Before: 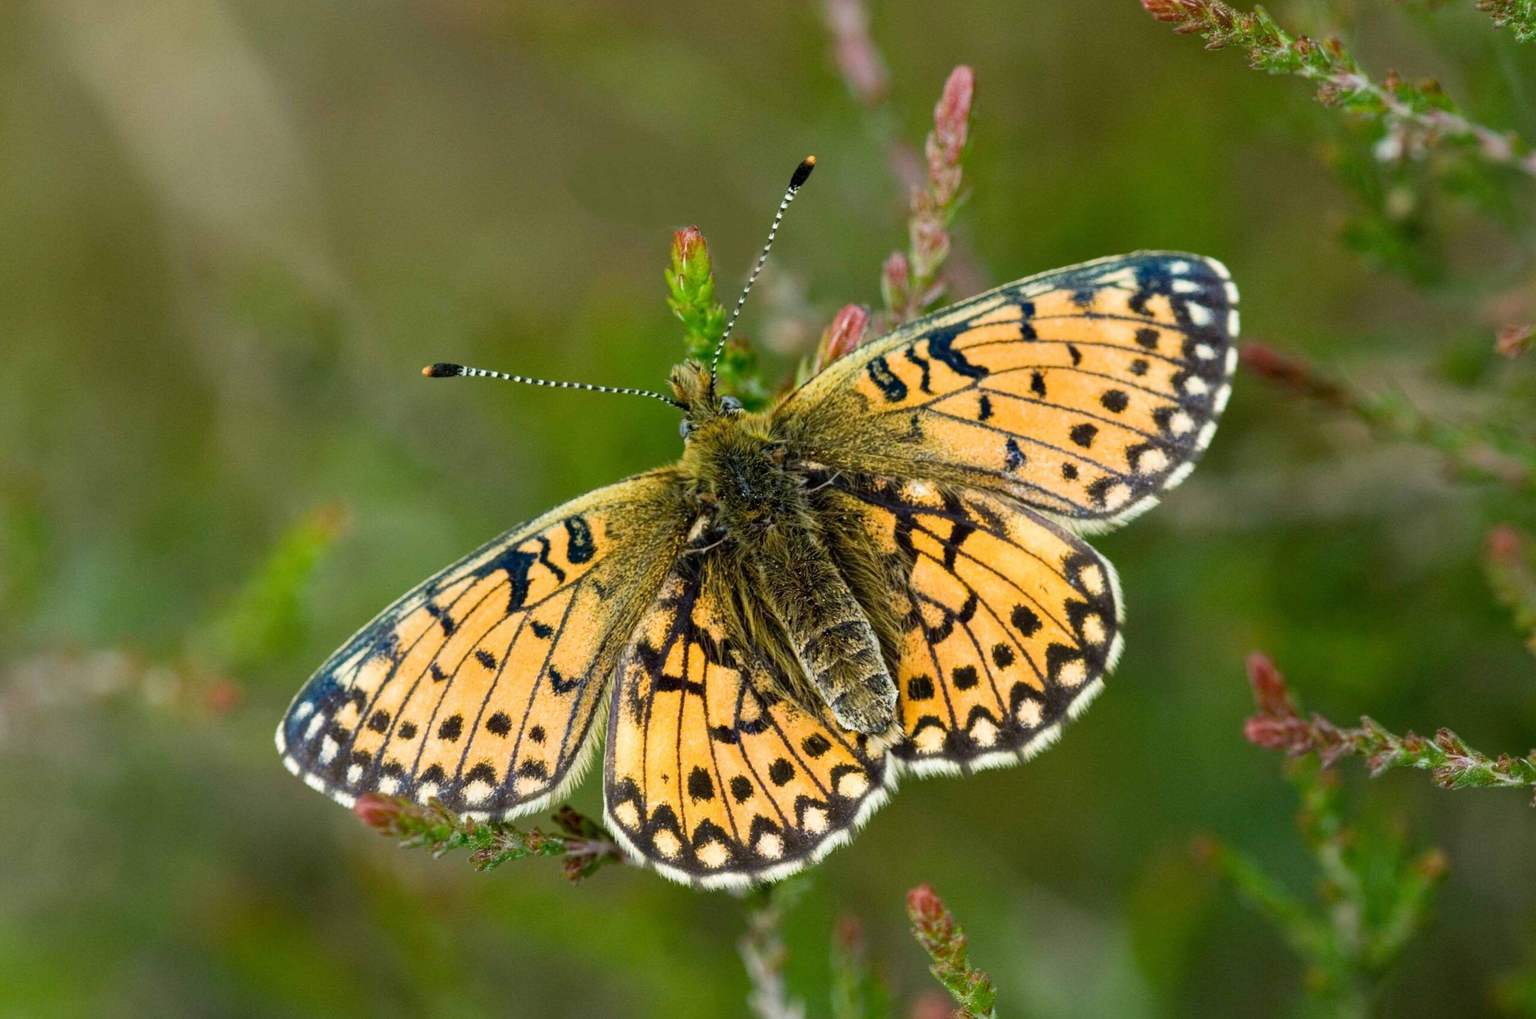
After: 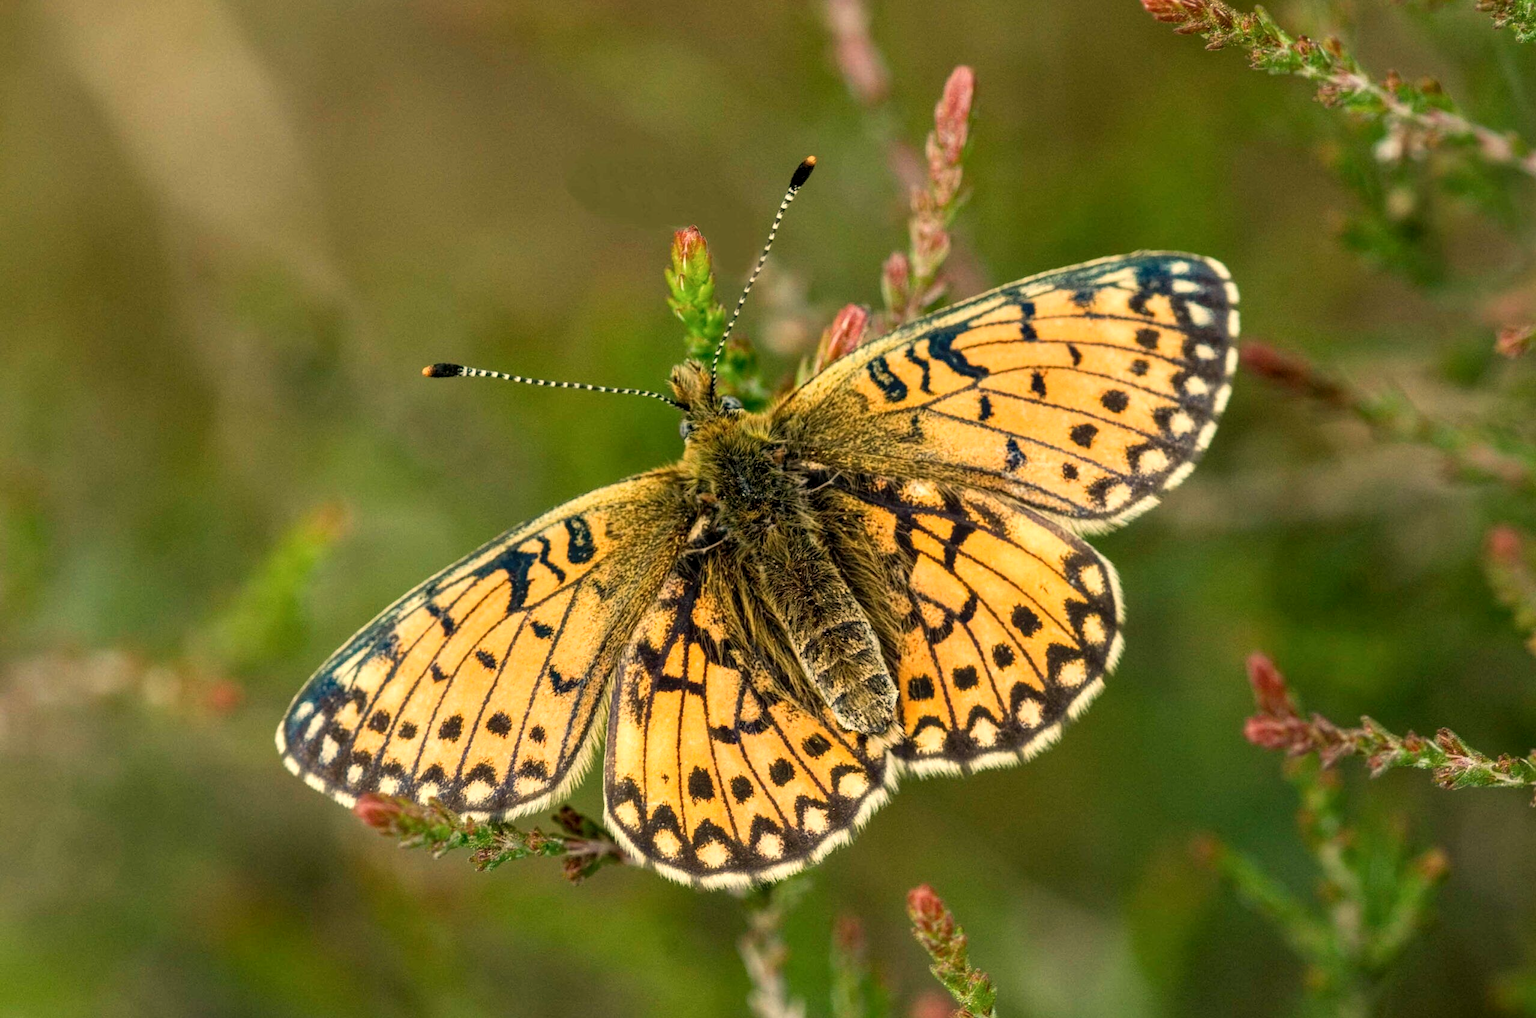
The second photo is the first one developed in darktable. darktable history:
local contrast: on, module defaults
white balance: red 1.123, blue 0.83
